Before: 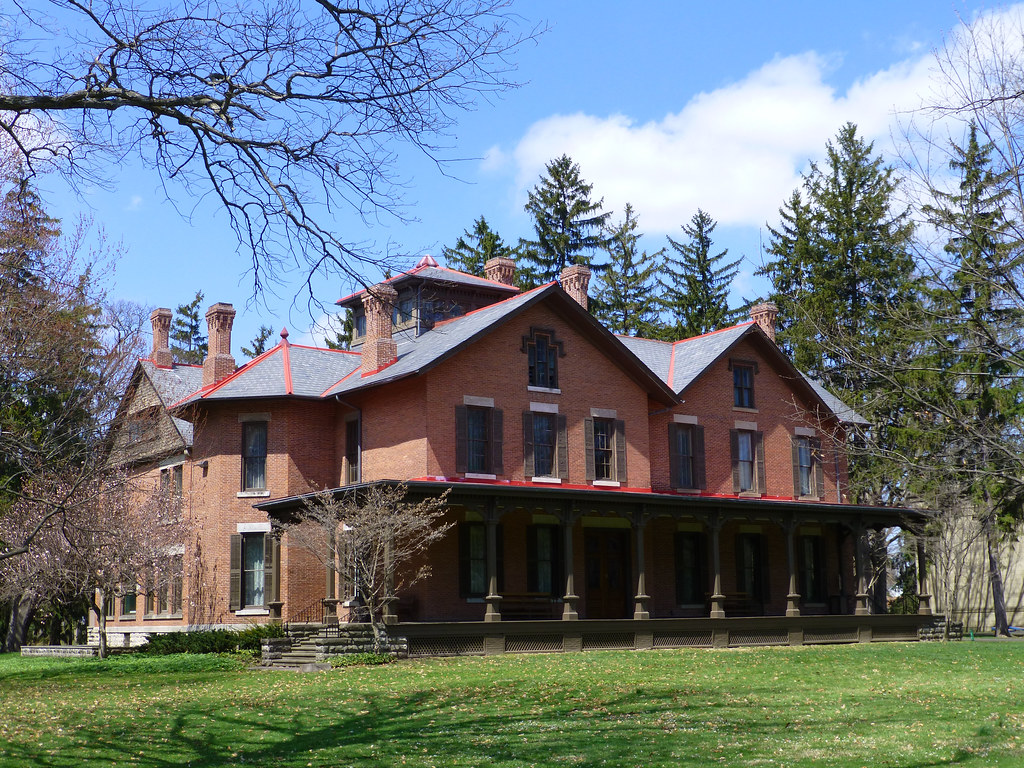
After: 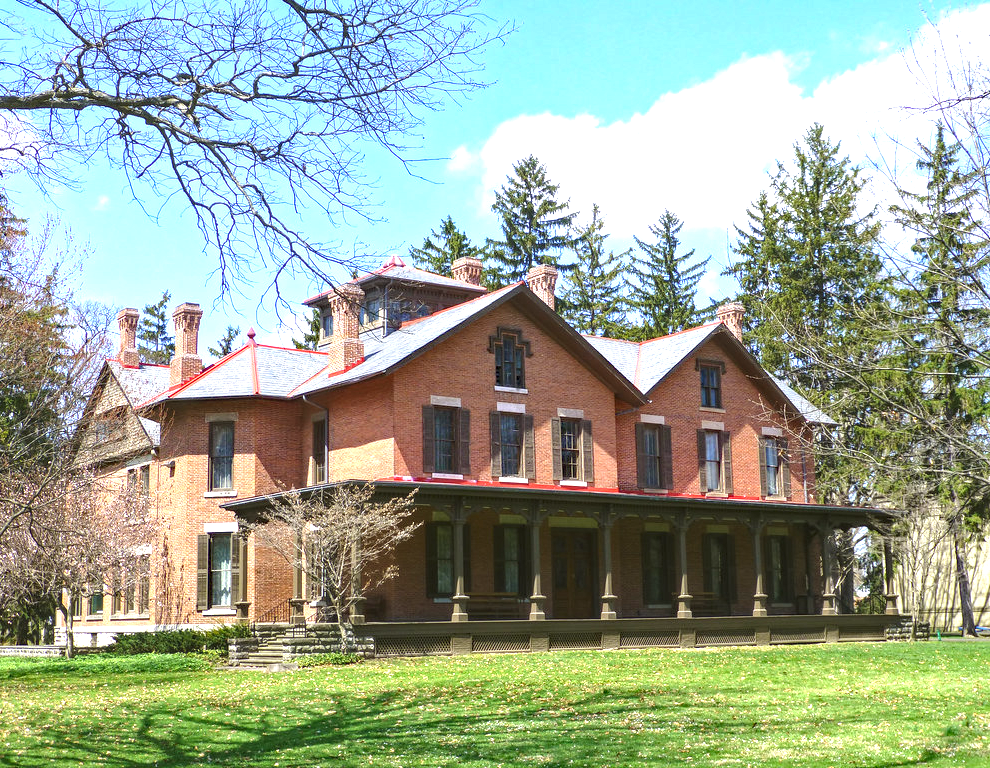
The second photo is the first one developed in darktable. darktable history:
local contrast: detail 130%
color balance: mode lift, gamma, gain (sRGB), lift [1.04, 1, 1, 0.97], gamma [1.01, 1, 1, 0.97], gain [0.96, 1, 1, 0.97]
exposure: black level correction -0.002, exposure 1.35 EV, compensate highlight preservation false
haze removal: strength 0.29, distance 0.25, compatibility mode true, adaptive false
crop and rotate: left 3.238%
tone equalizer: on, module defaults
